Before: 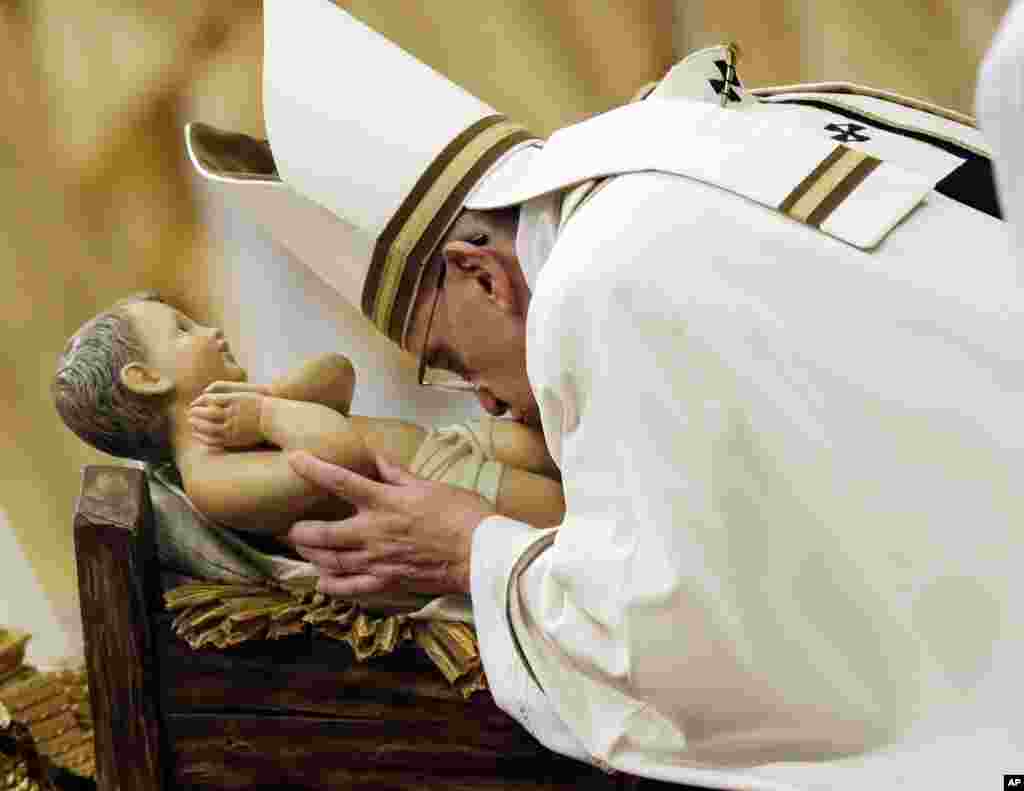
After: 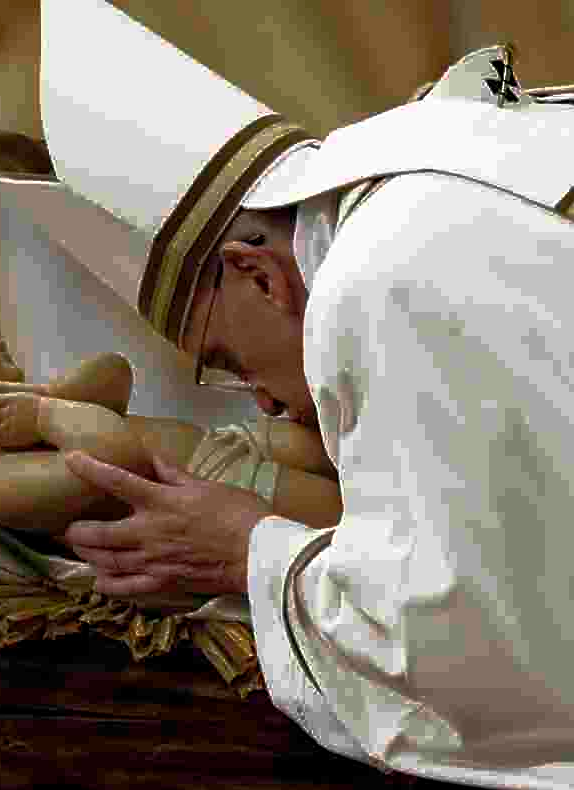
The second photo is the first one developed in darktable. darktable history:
sharpen: radius 1.844, amount 0.407, threshold 1.274
crop: left 21.804%, right 22.11%, bottom 0.013%
base curve: curves: ch0 [(0, 0) (0.564, 0.291) (0.802, 0.731) (1, 1)]
